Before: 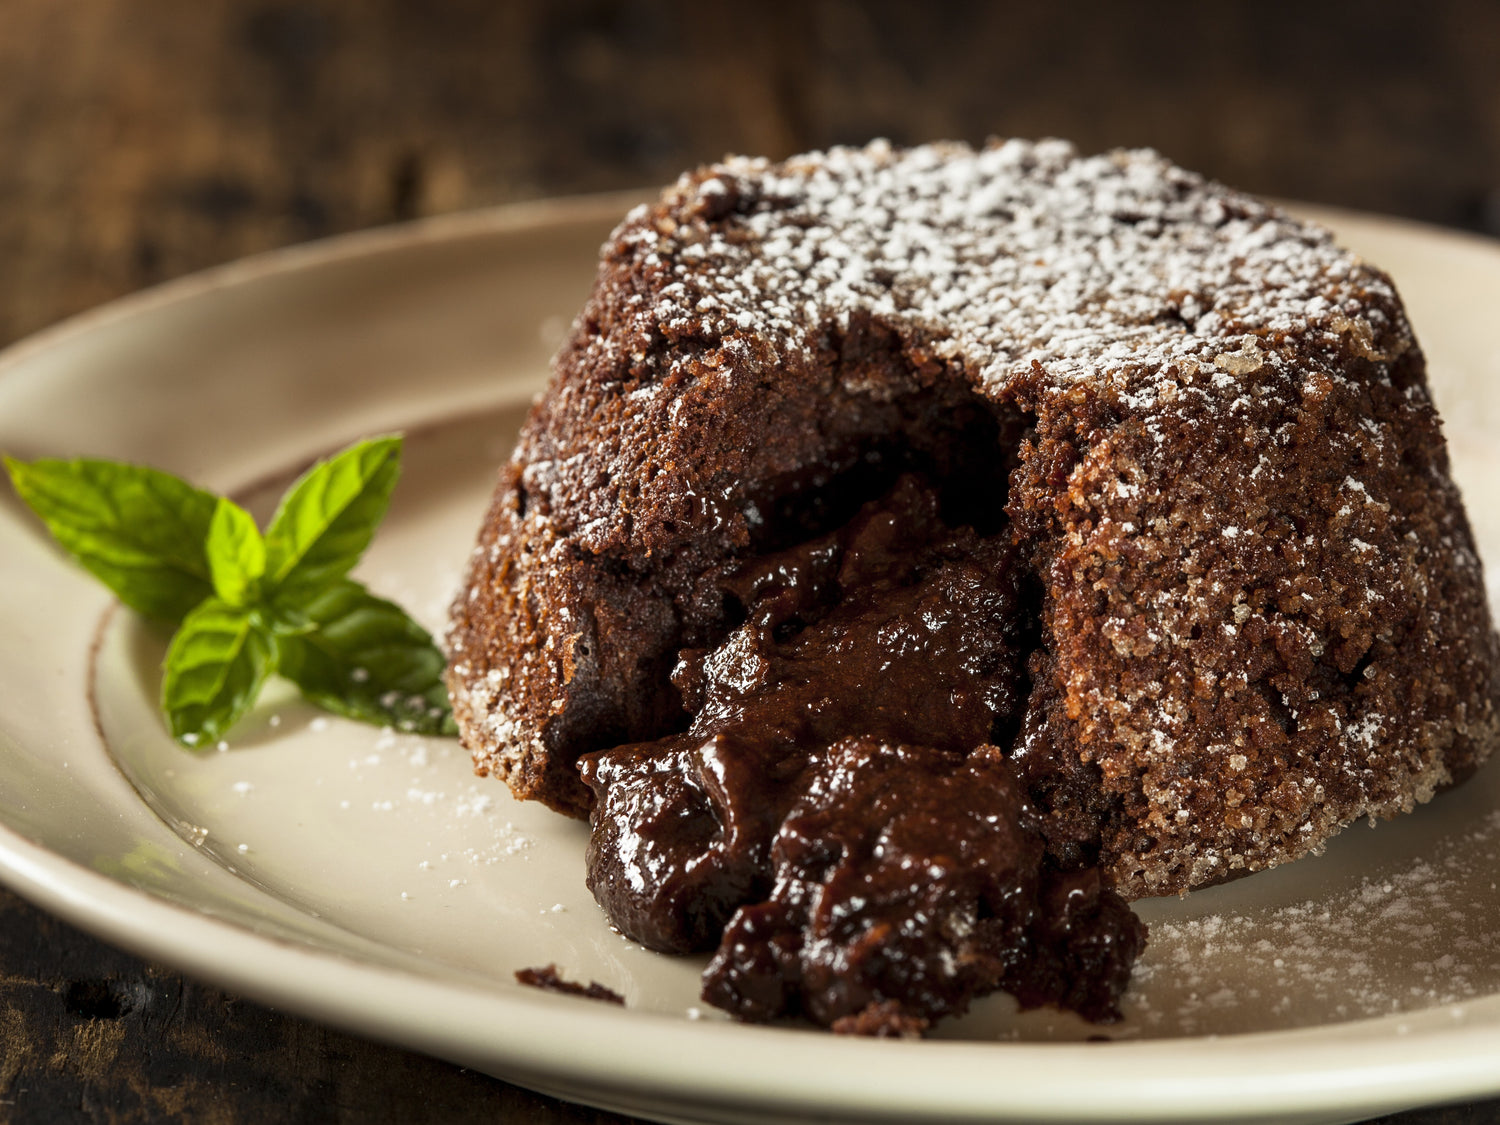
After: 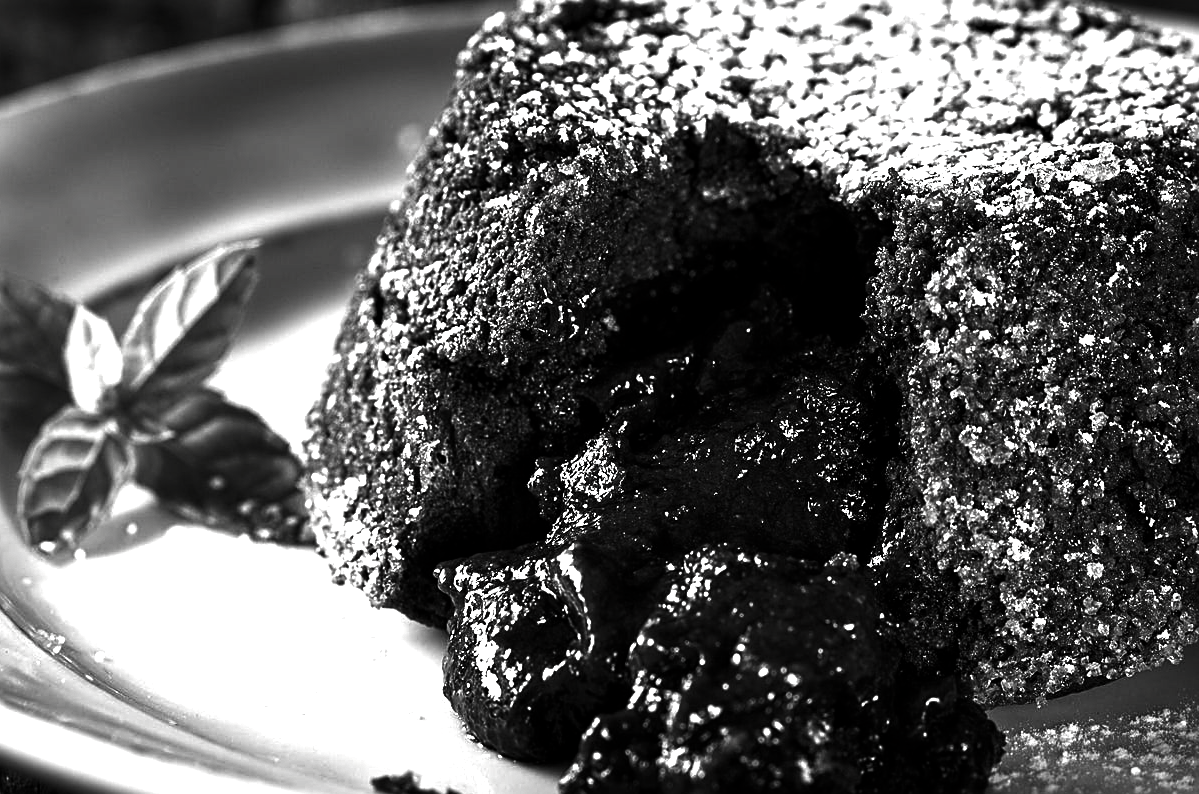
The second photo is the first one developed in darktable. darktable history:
crop: left 9.556%, top 17.097%, right 10.483%, bottom 12.304%
haze removal: adaptive false
velvia: on, module defaults
exposure: black level correction 0, exposure 1.2 EV, compensate highlight preservation false
contrast brightness saturation: contrast -0.035, brightness -0.584, saturation -0.995
sharpen: on, module defaults
